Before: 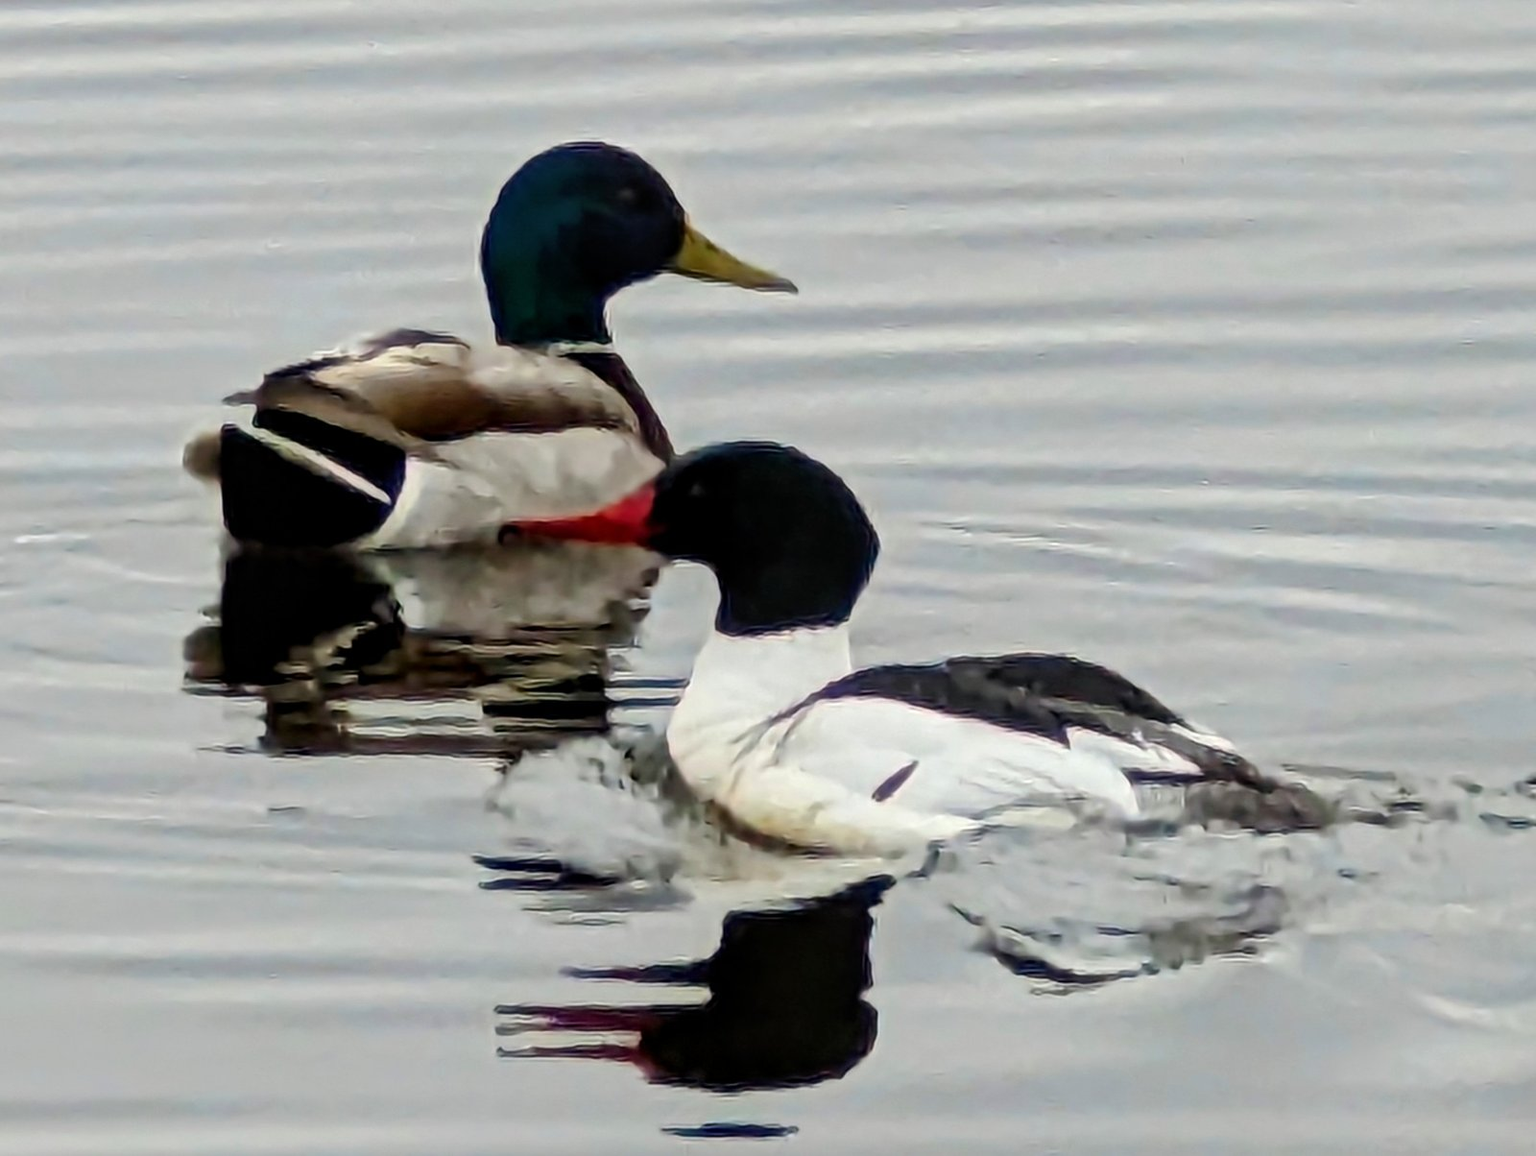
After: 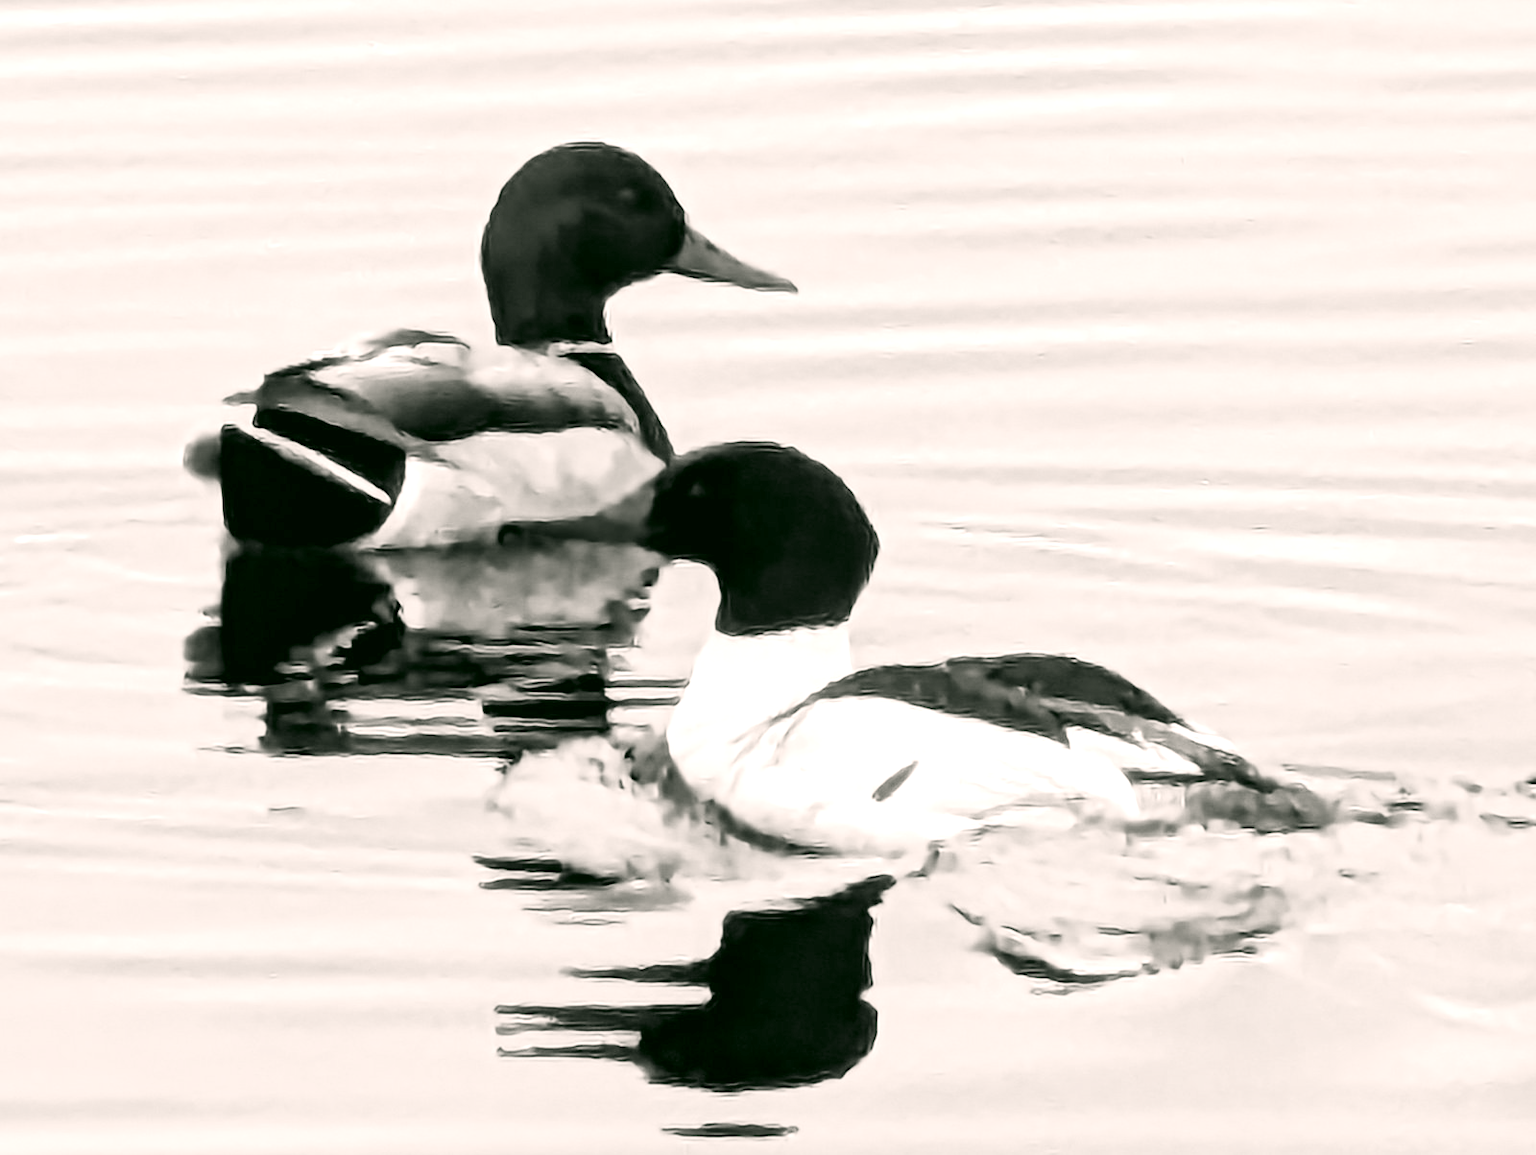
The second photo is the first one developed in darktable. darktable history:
color correction: highlights a* 4.28, highlights b* 4.92, shadows a* -7.89, shadows b* 4.83
exposure: black level correction 0, exposure 0.691 EV, compensate exposure bias true, compensate highlight preservation false
color calibration: output gray [0.18, 0.41, 0.41, 0], illuminant custom, x 0.389, y 0.387, temperature 3804.84 K
contrast brightness saturation: contrast 0.2, brightness 0.167, saturation 0.224
